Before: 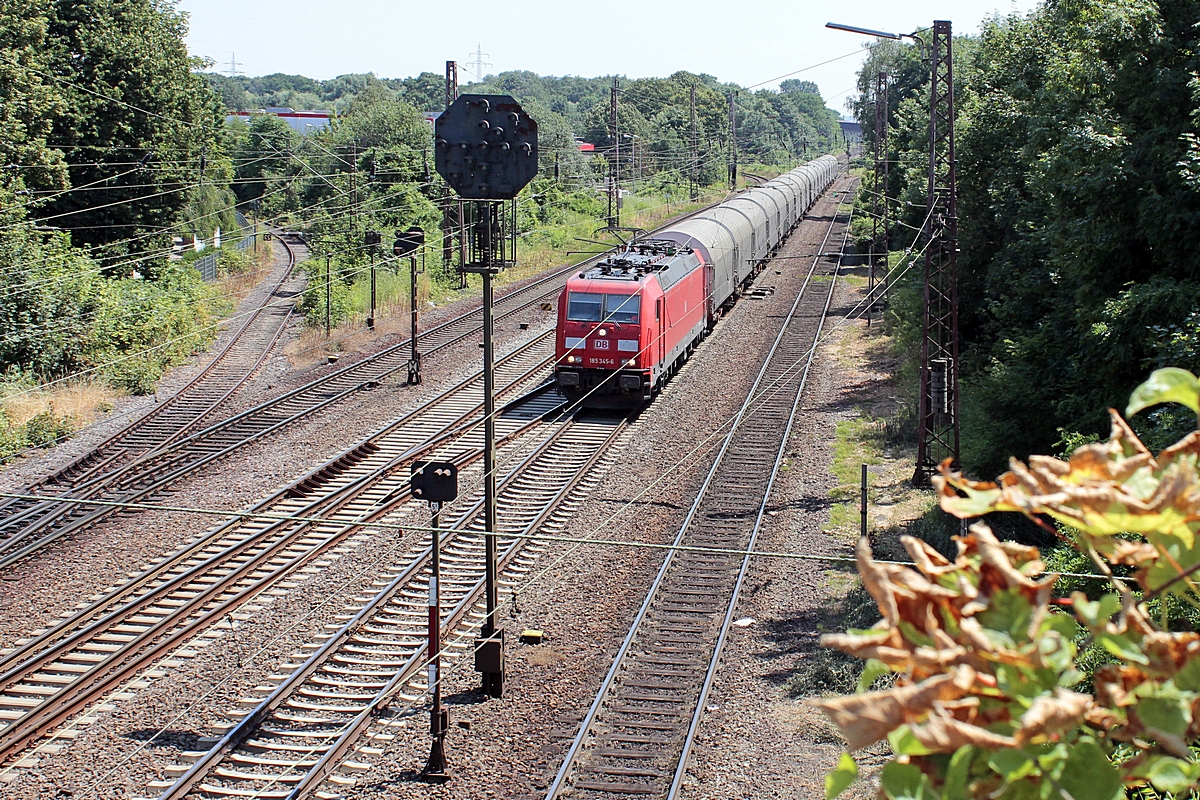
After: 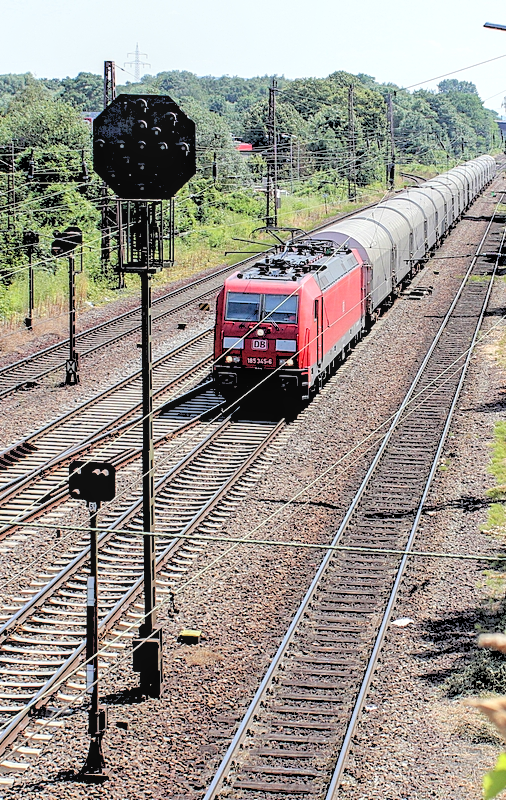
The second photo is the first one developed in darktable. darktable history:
crop: left 28.583%, right 29.231%
rgb levels: levels [[0.027, 0.429, 0.996], [0, 0.5, 1], [0, 0.5, 1]]
rotate and perspective: automatic cropping original format, crop left 0, crop top 0
local contrast: on, module defaults
